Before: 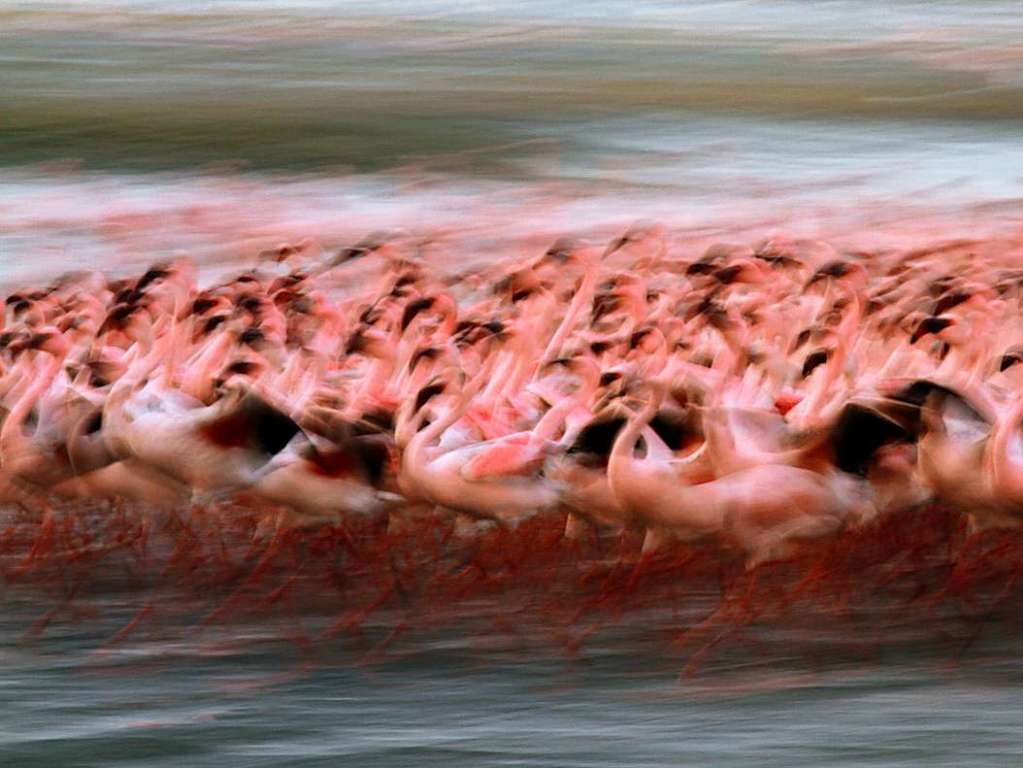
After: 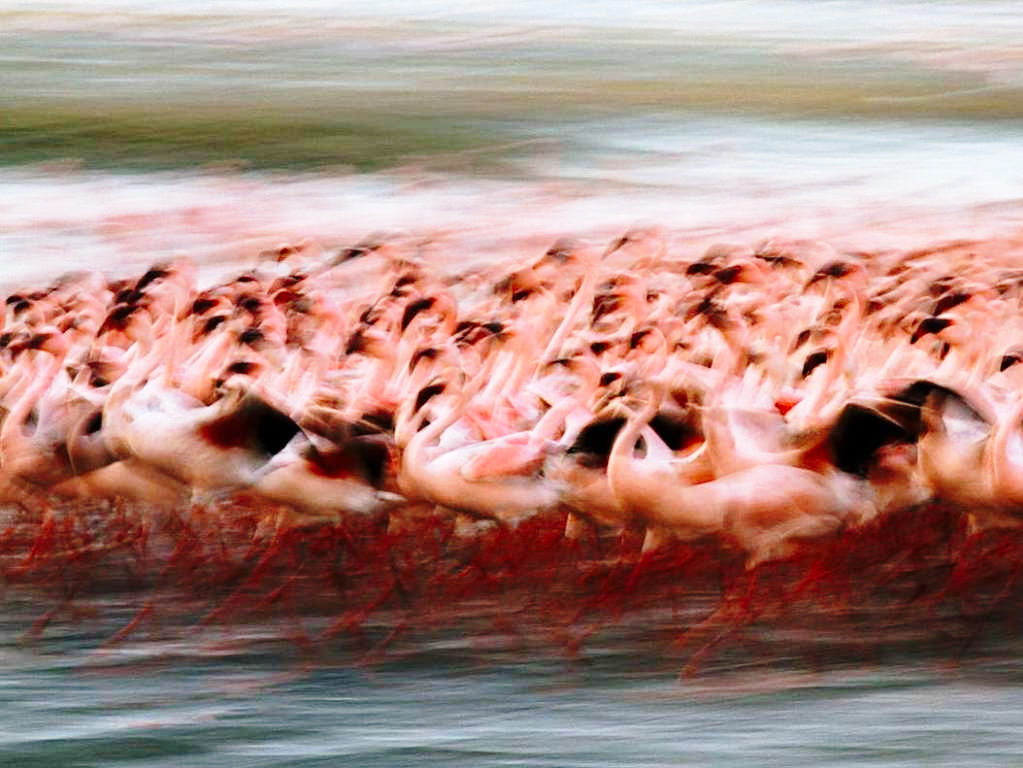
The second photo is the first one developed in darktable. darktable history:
base curve: curves: ch0 [(0, 0) (0.028, 0.03) (0.121, 0.232) (0.46, 0.748) (0.859, 0.968) (1, 1)], preserve colors none
color zones: curves: ch0 [(0.068, 0.464) (0.25, 0.5) (0.48, 0.508) (0.75, 0.536) (0.886, 0.476) (0.967, 0.456)]; ch1 [(0.066, 0.456) (0.25, 0.5) (0.616, 0.508) (0.746, 0.56) (0.934, 0.444)]
